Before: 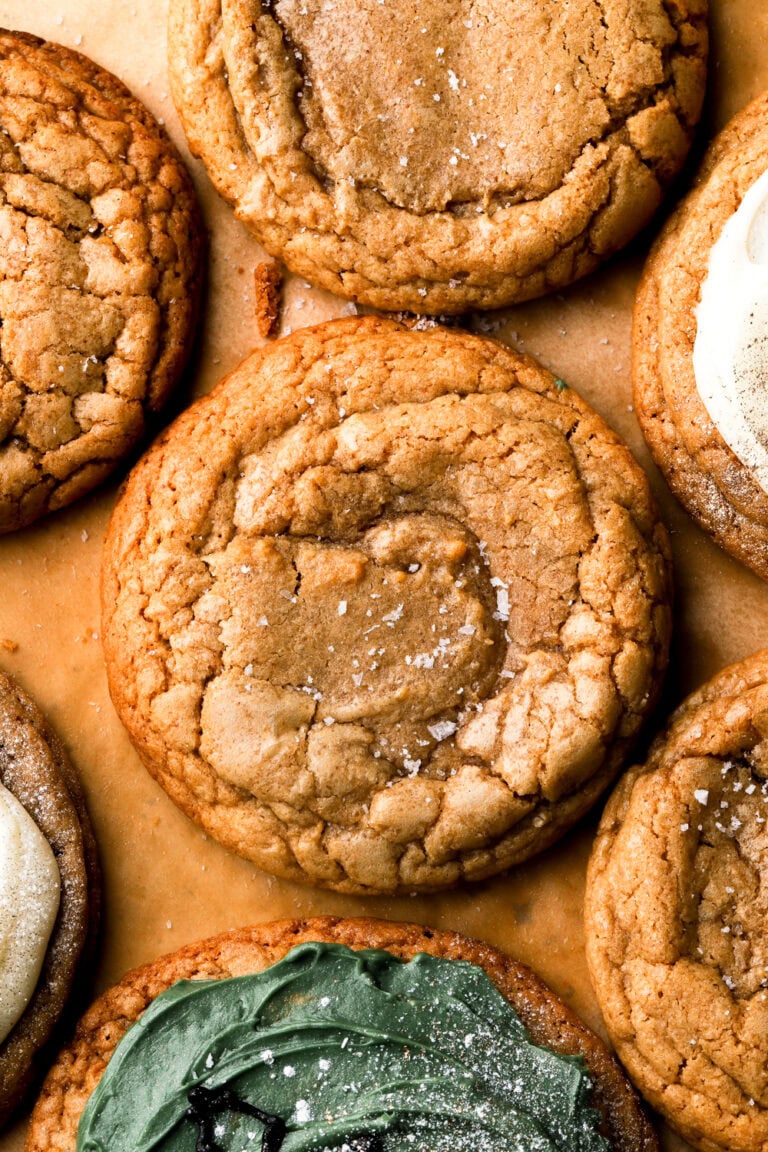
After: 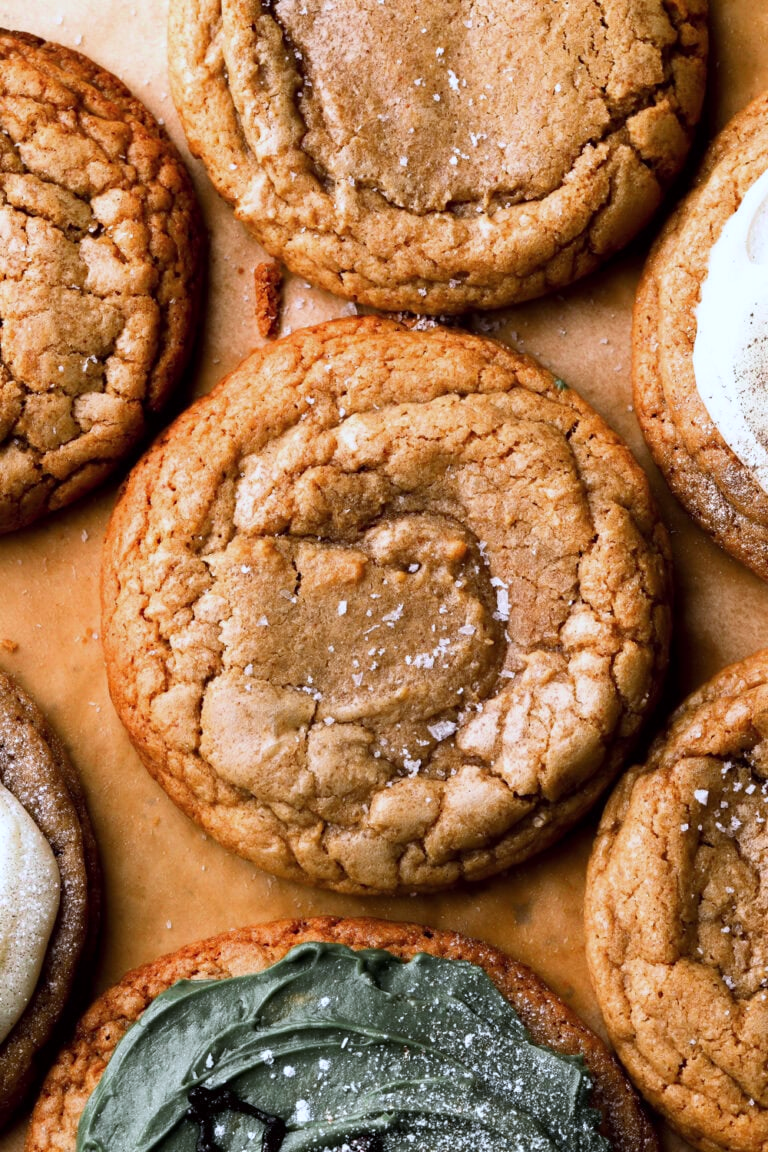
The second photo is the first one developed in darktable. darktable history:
white balance: red 0.931, blue 1.11
tone curve: curves: ch0 [(0, 0) (0.253, 0.237) (1, 1)]; ch1 [(0, 0) (0.401, 0.42) (0.442, 0.47) (0.491, 0.495) (0.511, 0.523) (0.557, 0.565) (0.66, 0.683) (1, 1)]; ch2 [(0, 0) (0.394, 0.413) (0.5, 0.5) (0.578, 0.568) (1, 1)], color space Lab, independent channels, preserve colors none
